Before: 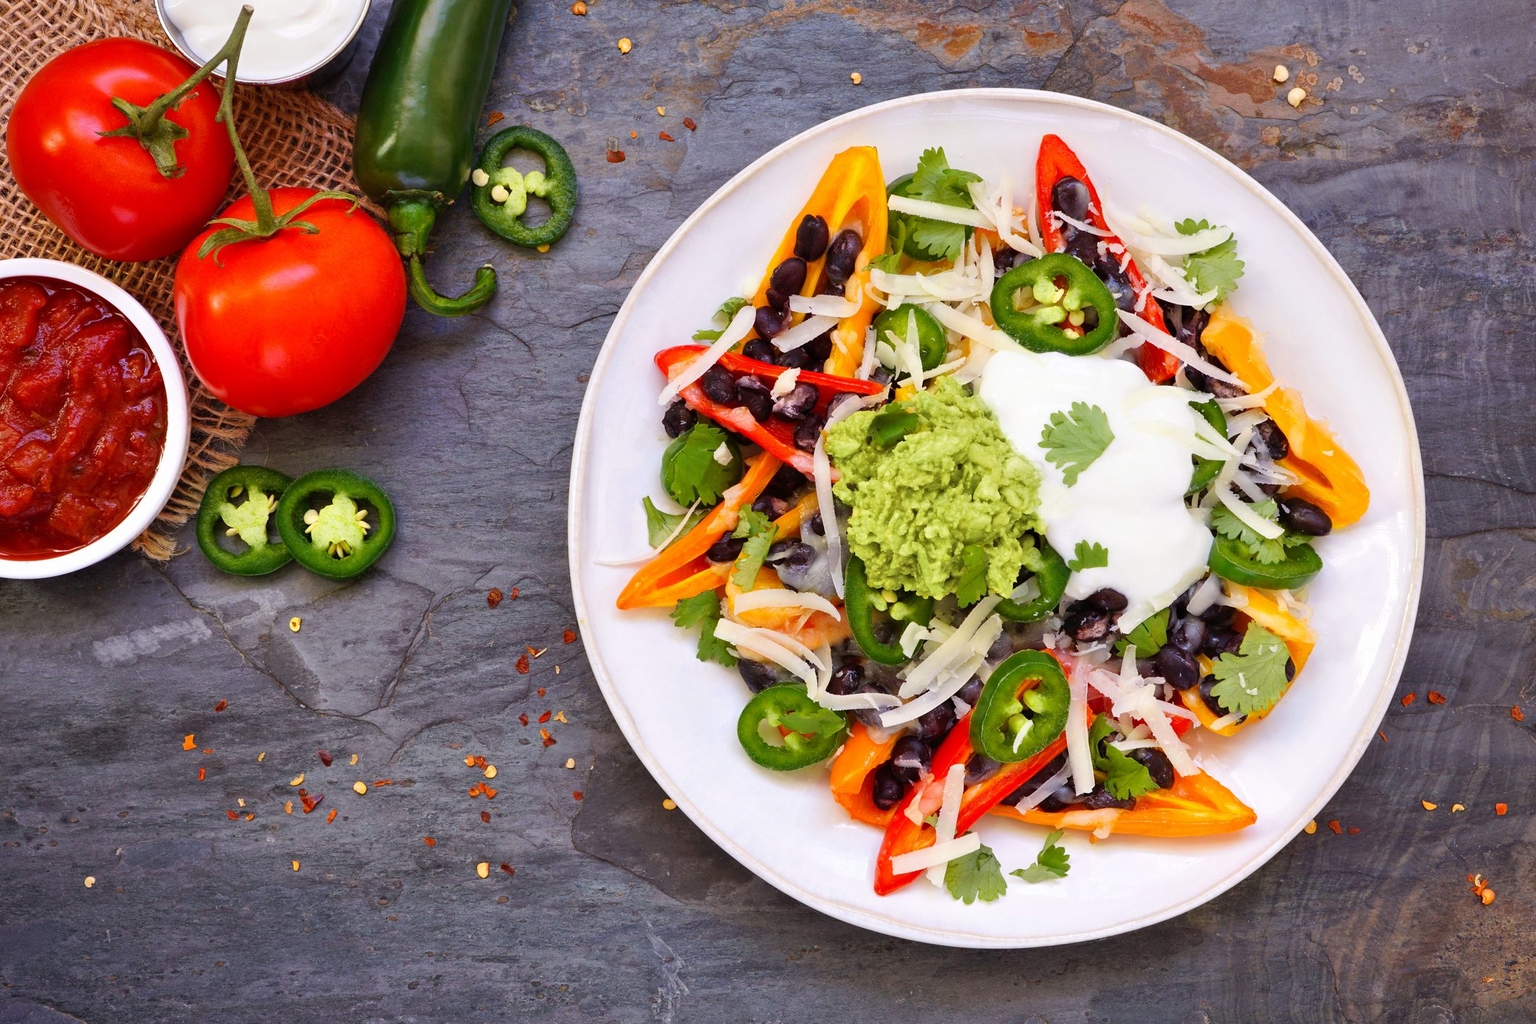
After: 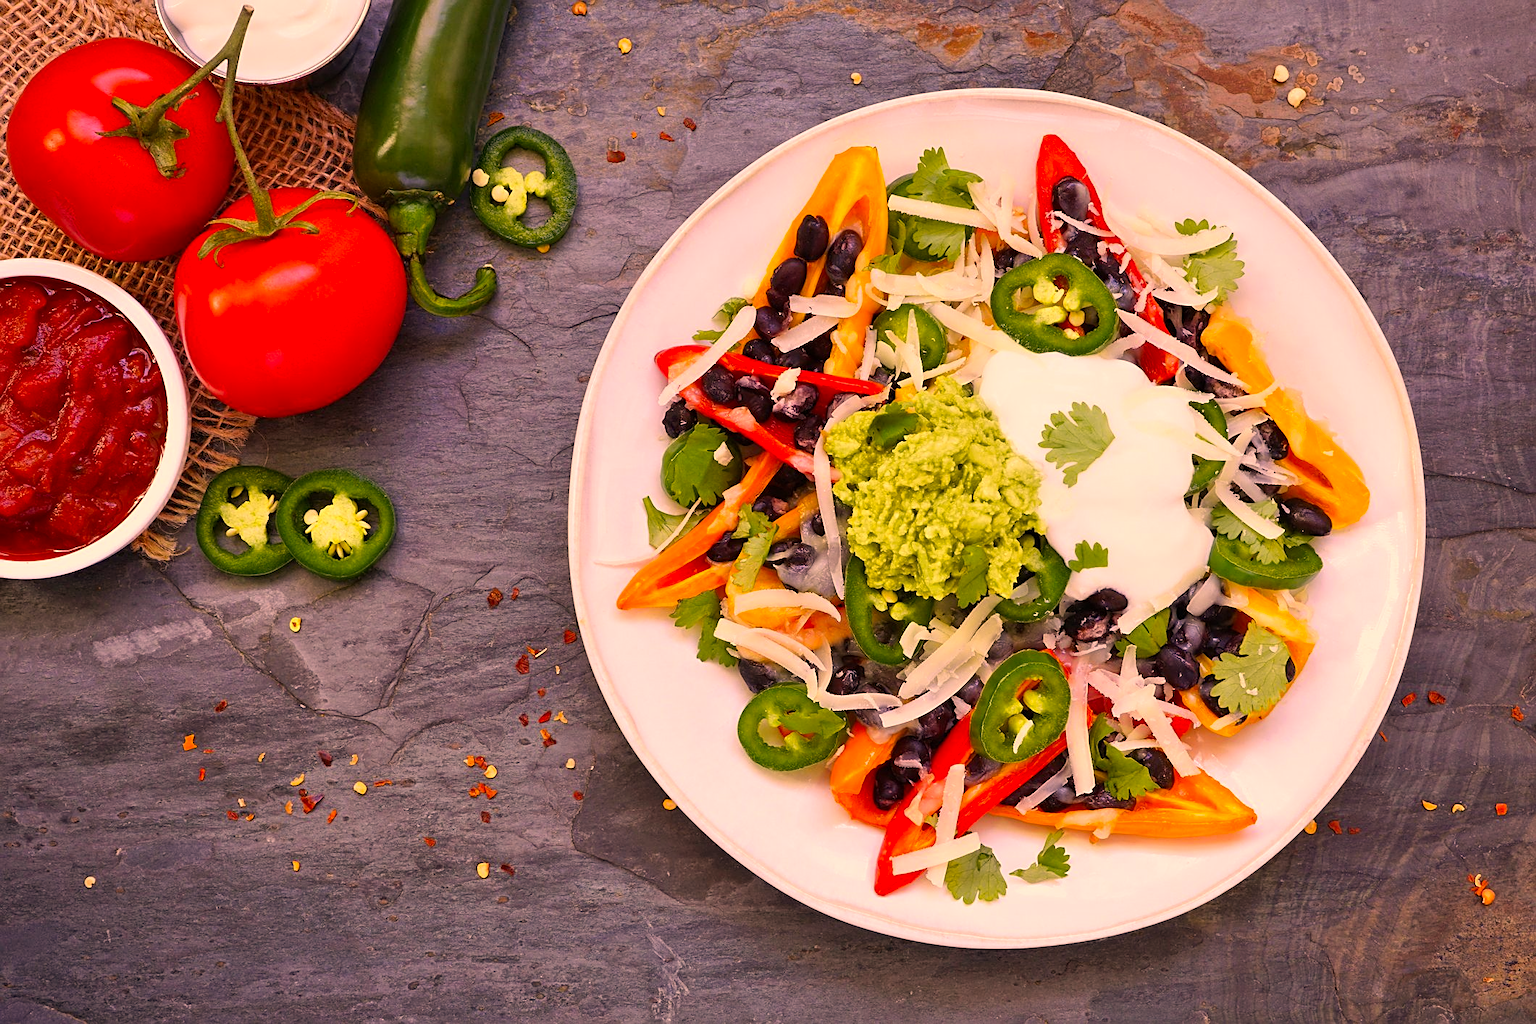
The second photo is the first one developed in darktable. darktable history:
color correction: highlights a* 21.88, highlights b* 22.25
sharpen: on, module defaults
